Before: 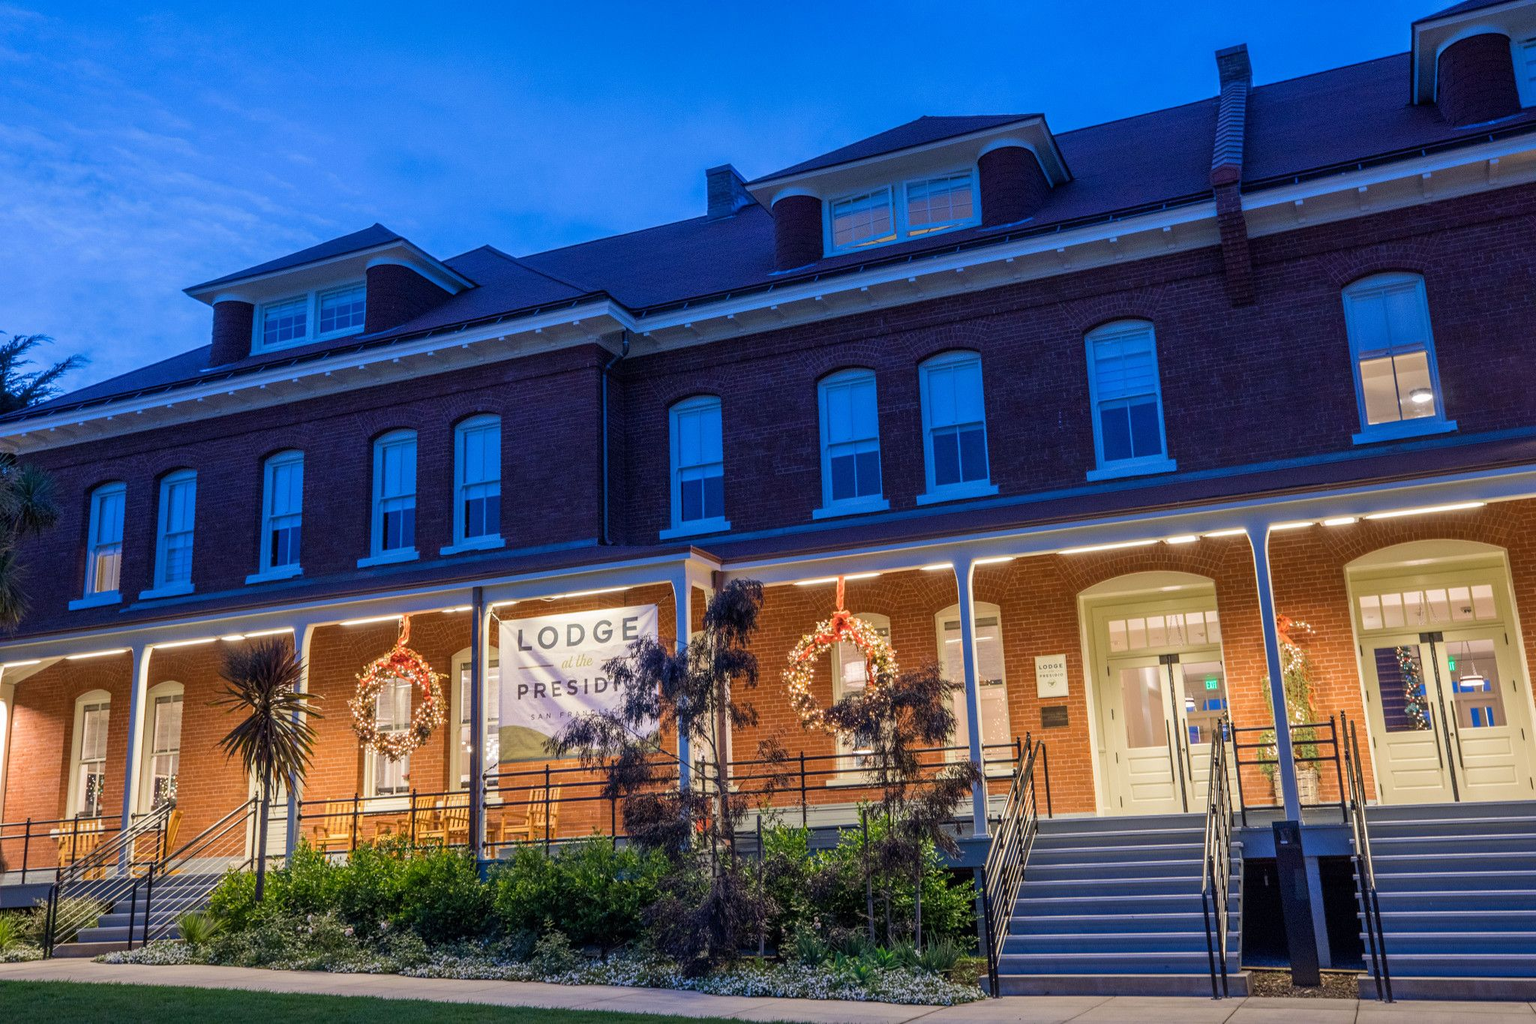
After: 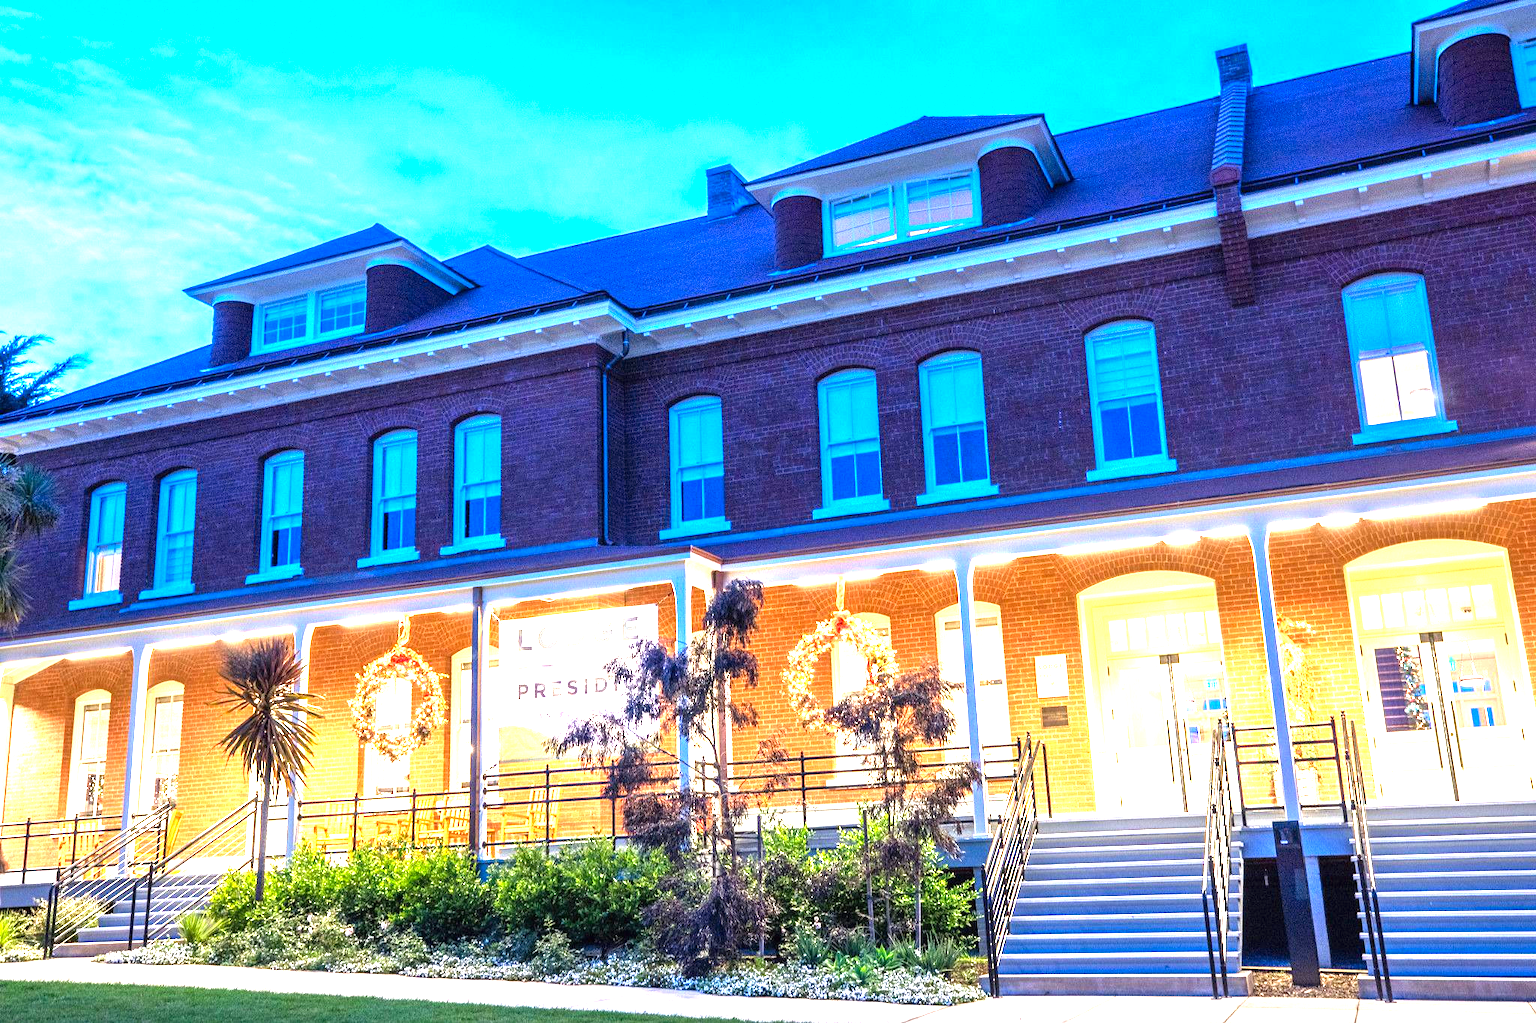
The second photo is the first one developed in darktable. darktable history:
exposure: black level correction 0, exposure 1.1 EV, compensate highlight preservation false
levels: levels [0, 0.352, 0.703]
